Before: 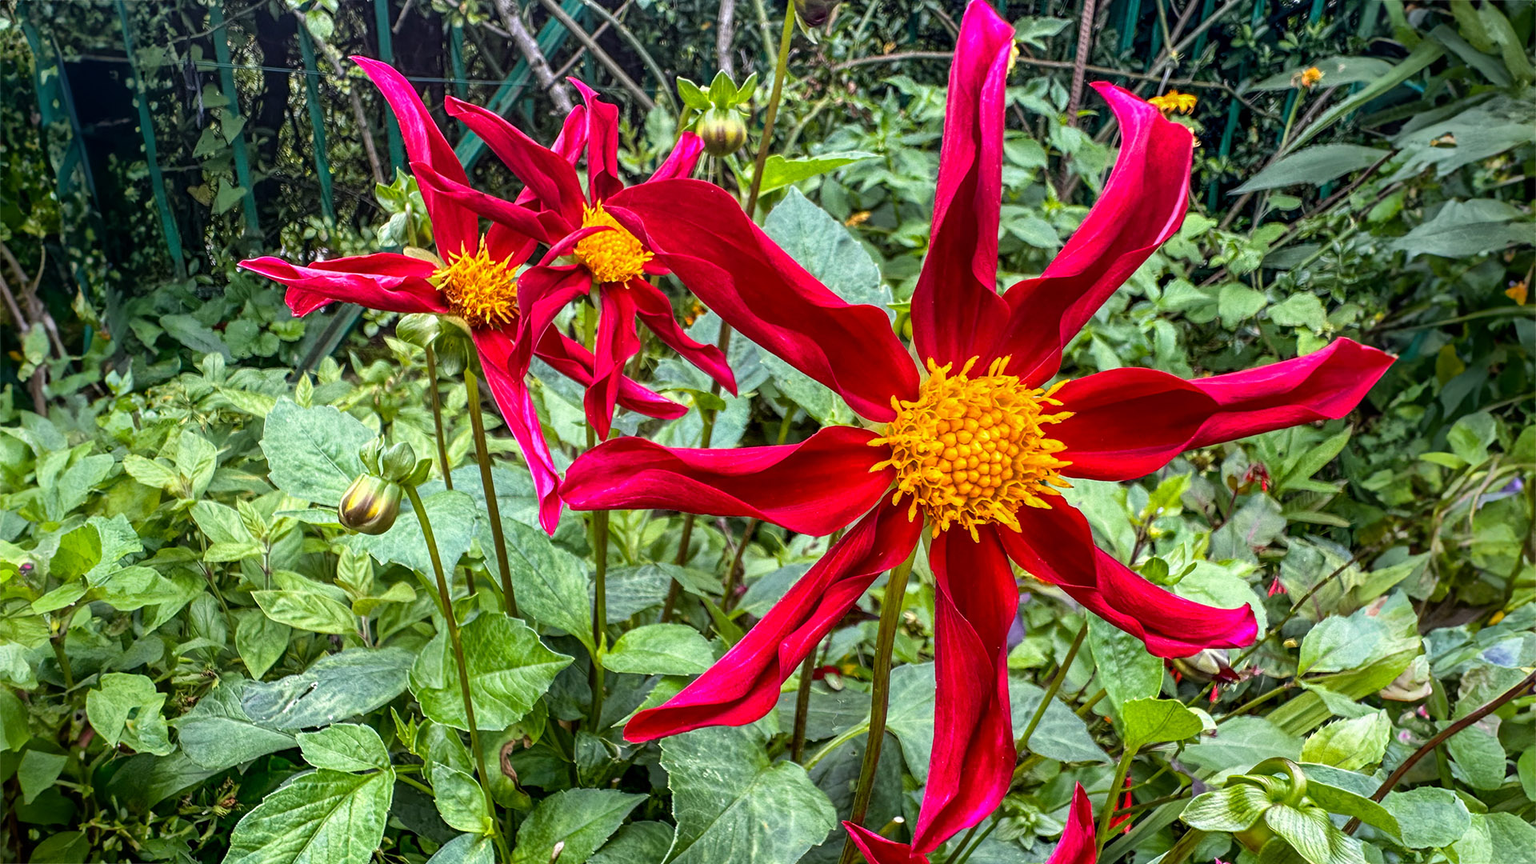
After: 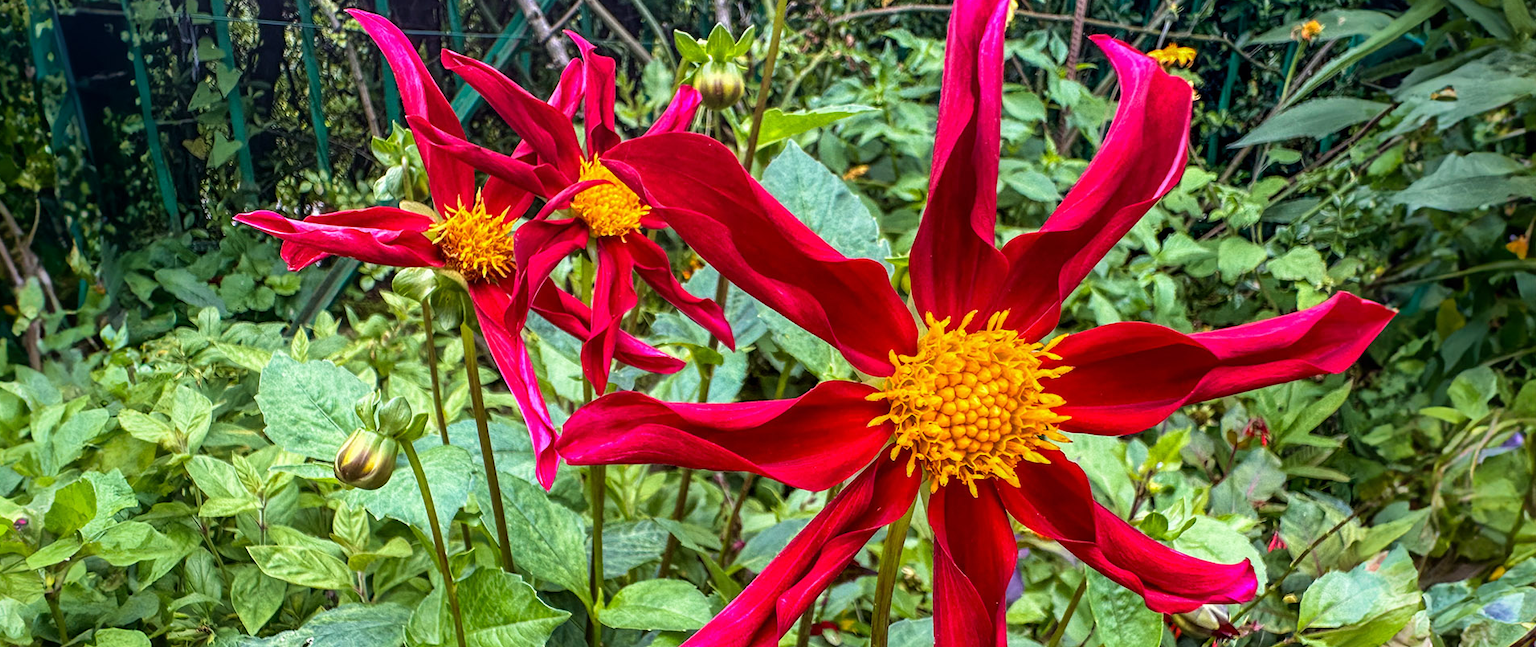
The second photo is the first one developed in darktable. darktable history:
crop: left 0.387%, top 5.469%, bottom 19.809%
velvia: on, module defaults
